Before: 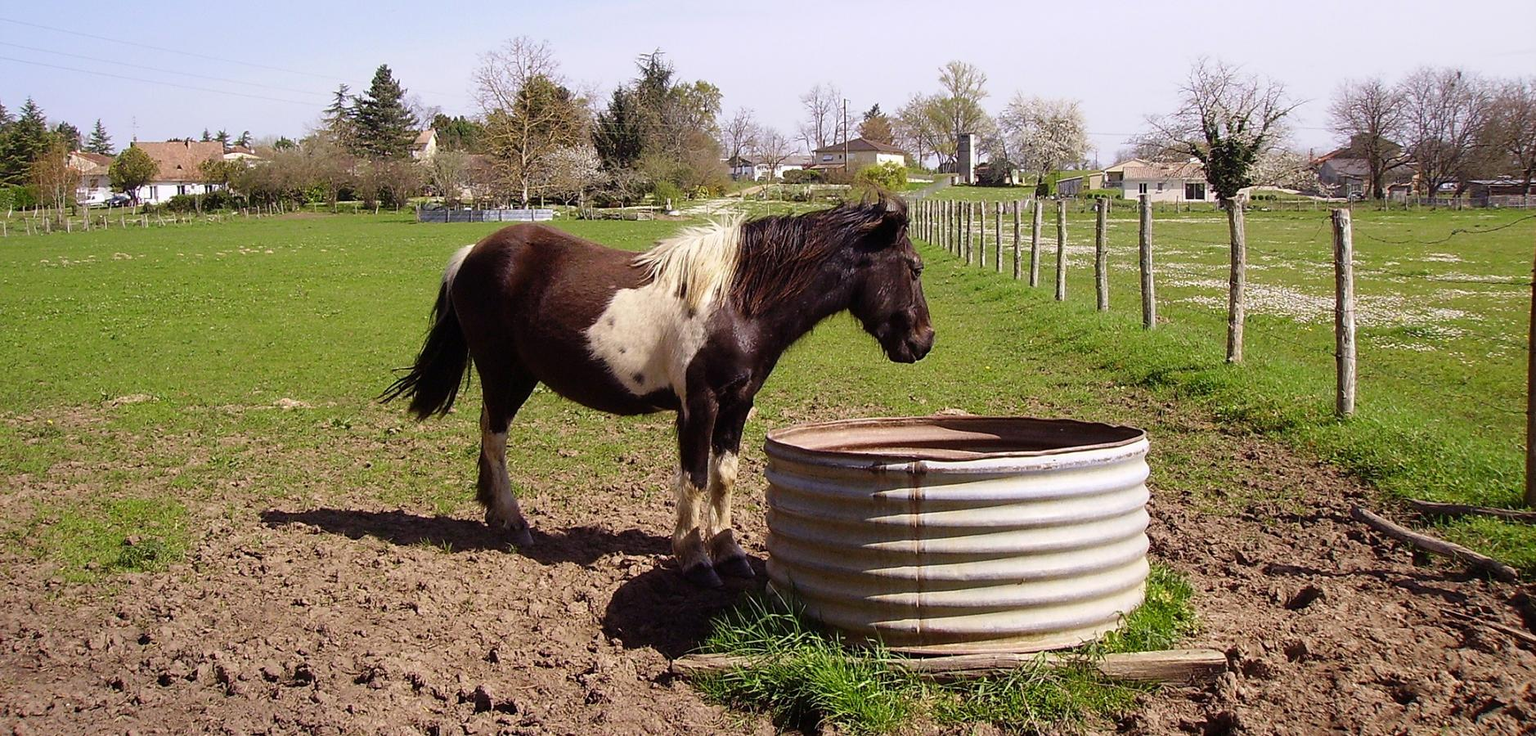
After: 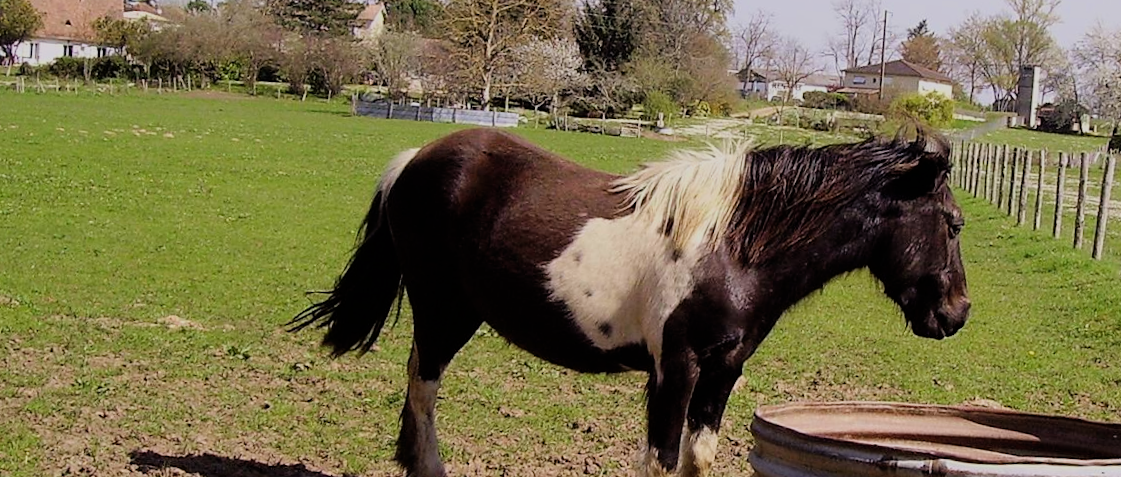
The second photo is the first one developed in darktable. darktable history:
filmic rgb: black relative exposure -7.65 EV, white relative exposure 4.56 EV, hardness 3.61, color science v6 (2022)
bloom: size 9%, threshold 100%, strength 7%
crop and rotate: angle -4.99°, left 2.122%, top 6.945%, right 27.566%, bottom 30.519%
